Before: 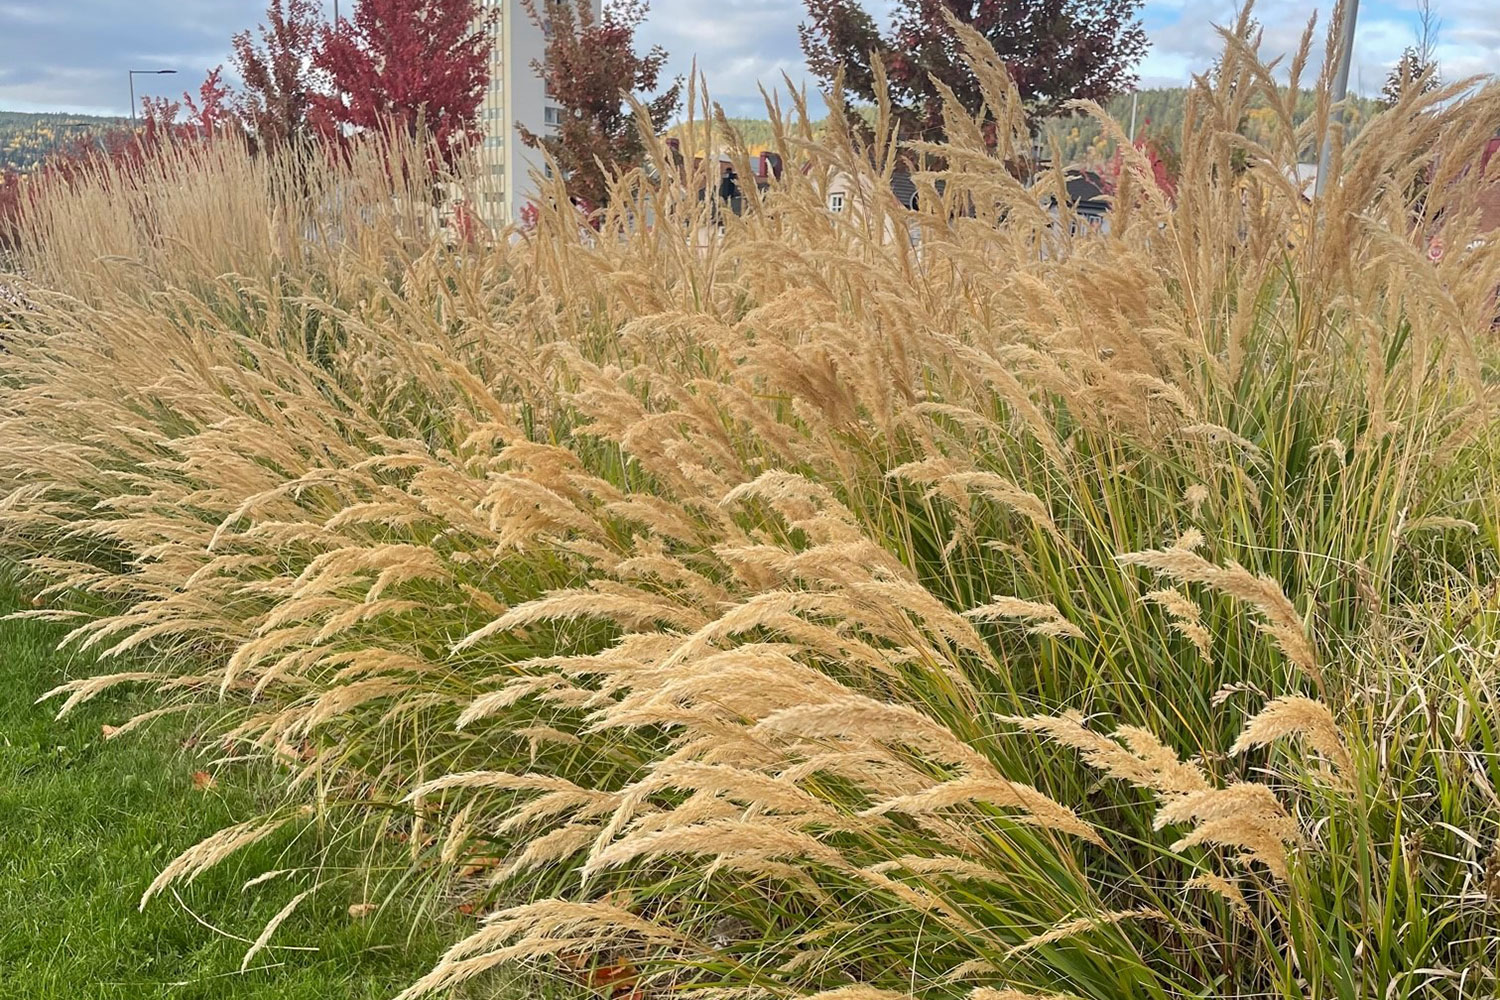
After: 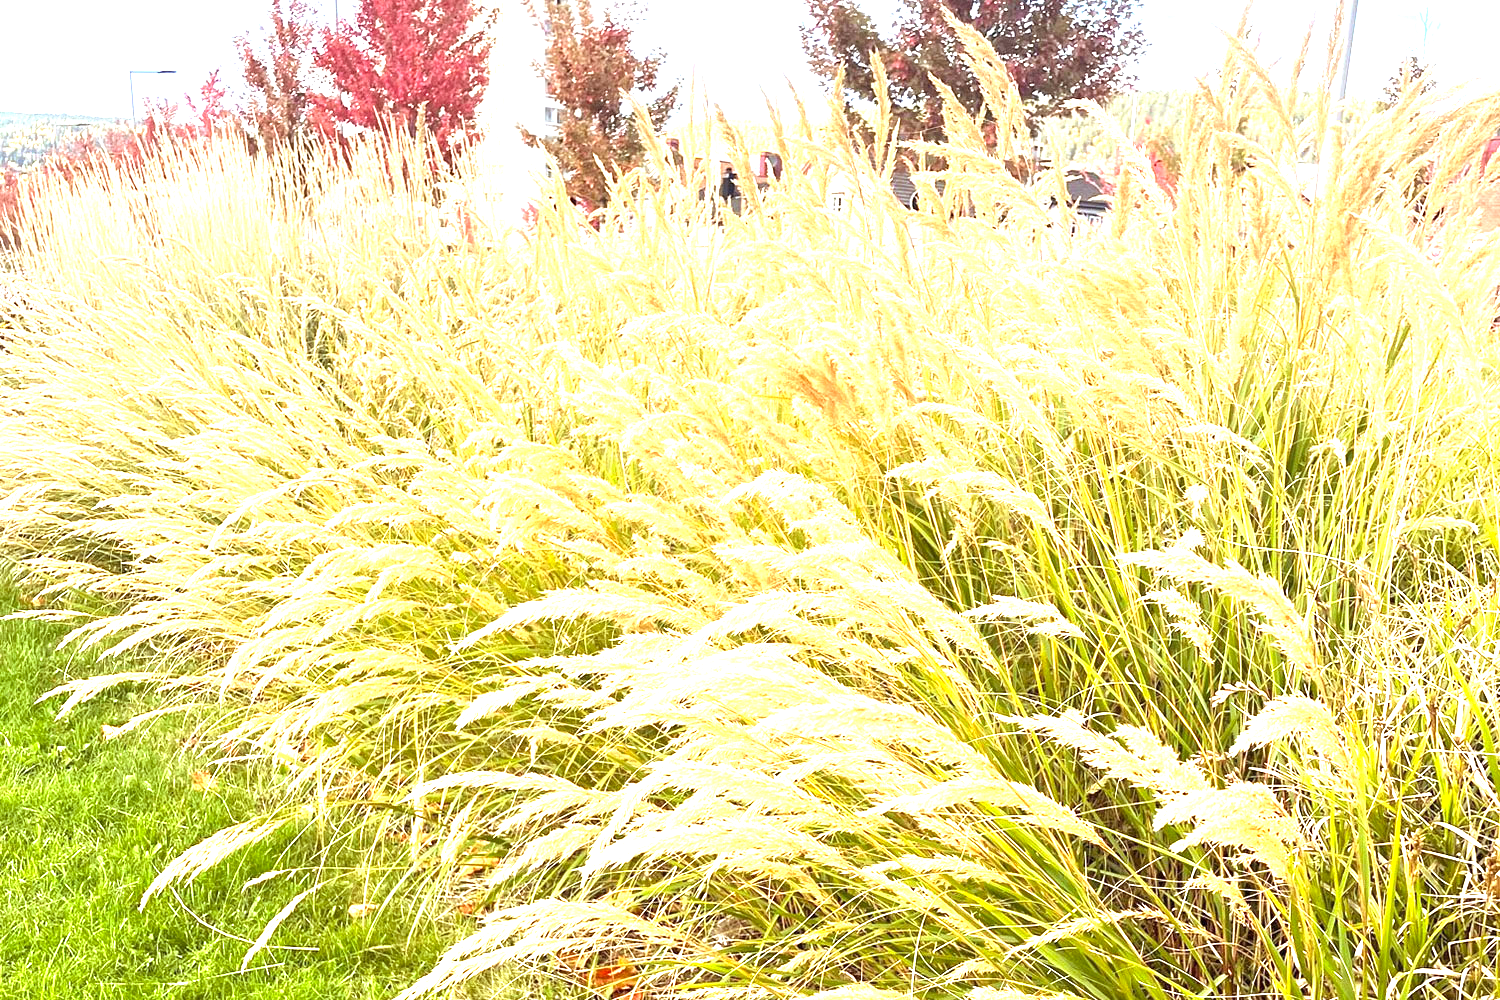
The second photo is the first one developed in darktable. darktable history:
rgb levels: mode RGB, independent channels, levels [[0, 0.5, 1], [0, 0.521, 1], [0, 0.536, 1]]
exposure: black level correction 0, exposure 2.138 EV, compensate exposure bias true, compensate highlight preservation false
